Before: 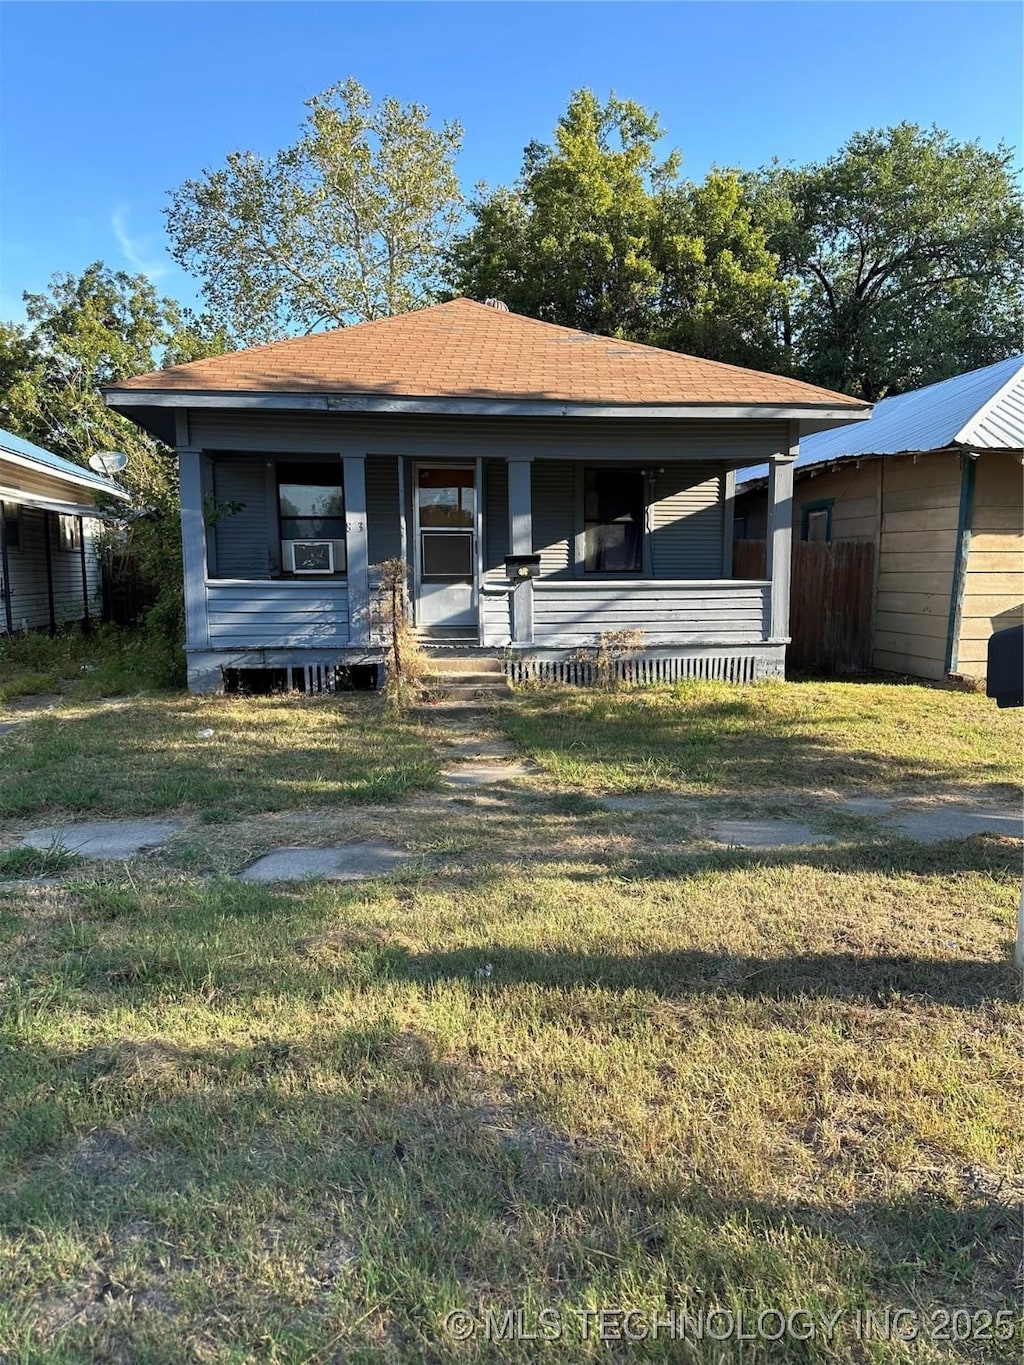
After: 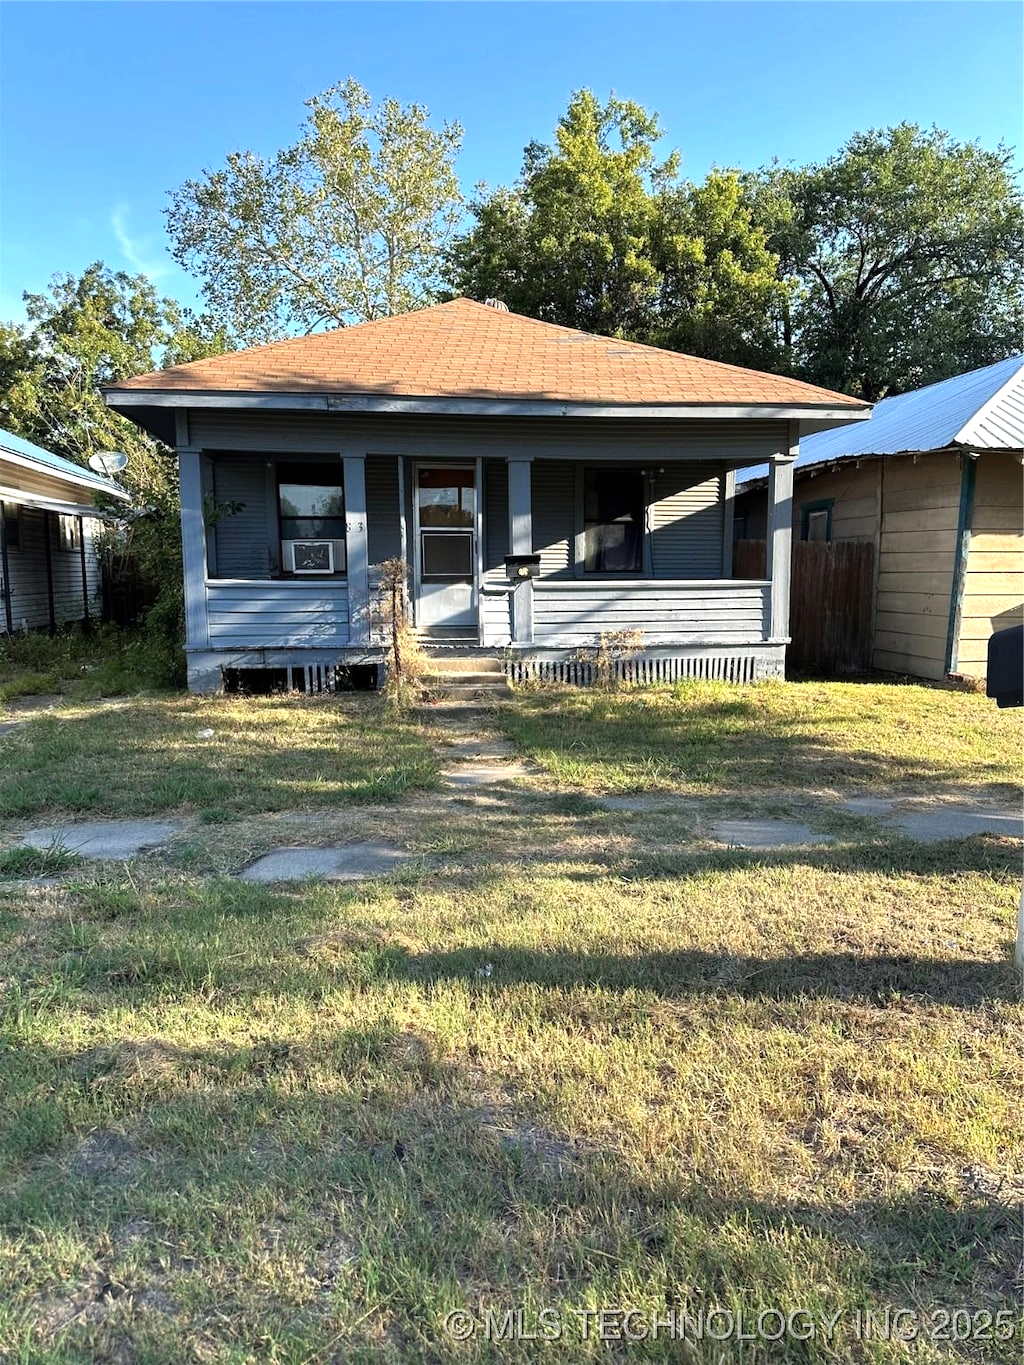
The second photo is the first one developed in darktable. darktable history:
tone equalizer: -8 EV -0.383 EV, -7 EV -0.401 EV, -6 EV -0.325 EV, -5 EV -0.24 EV, -3 EV 0.256 EV, -2 EV 0.305 EV, -1 EV 0.363 EV, +0 EV 0.411 EV
